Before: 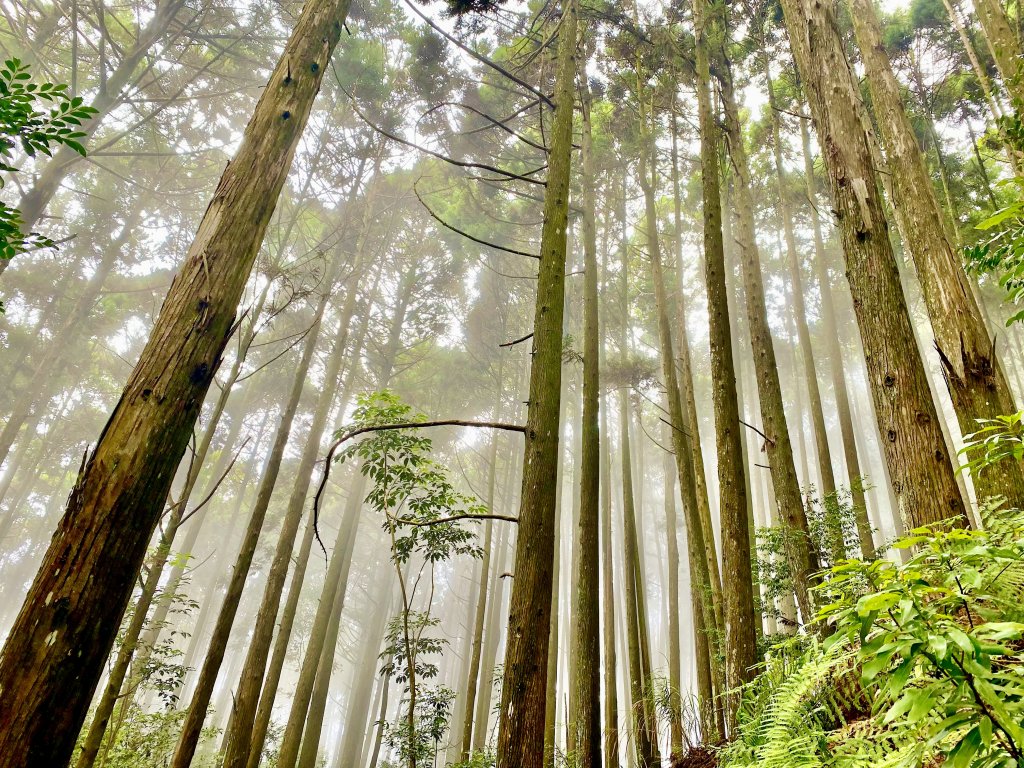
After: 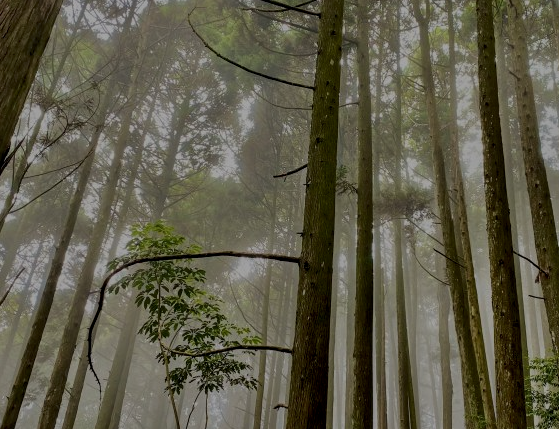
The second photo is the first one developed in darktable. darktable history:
local contrast: on, module defaults
tone equalizer: -8 EV -1.99 EV, -7 EV -1.97 EV, -6 EV -1.98 EV, -5 EV -1.97 EV, -4 EV -1.96 EV, -3 EV -1.97 EV, -2 EV -1.97 EV, -1 EV -1.62 EV, +0 EV -2 EV, mask exposure compensation -0.499 EV
crop and rotate: left 22.081%, top 22.053%, right 23.266%, bottom 22.034%
